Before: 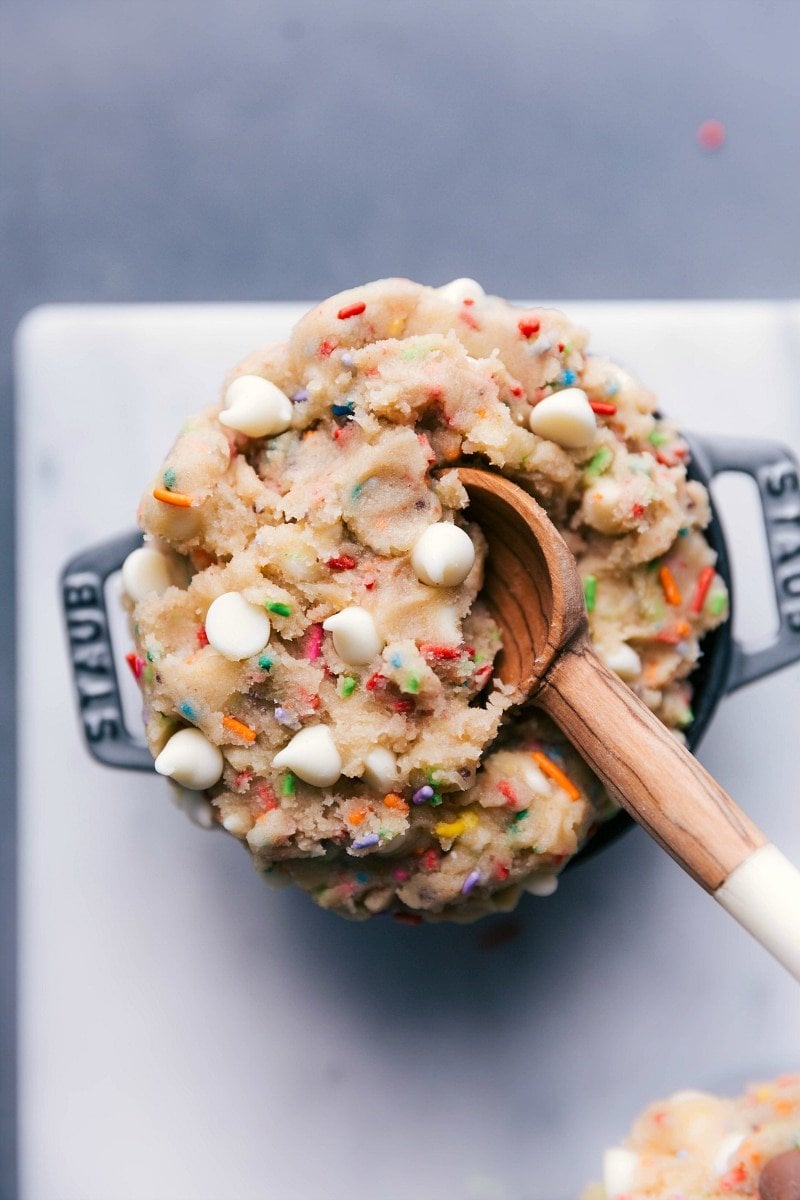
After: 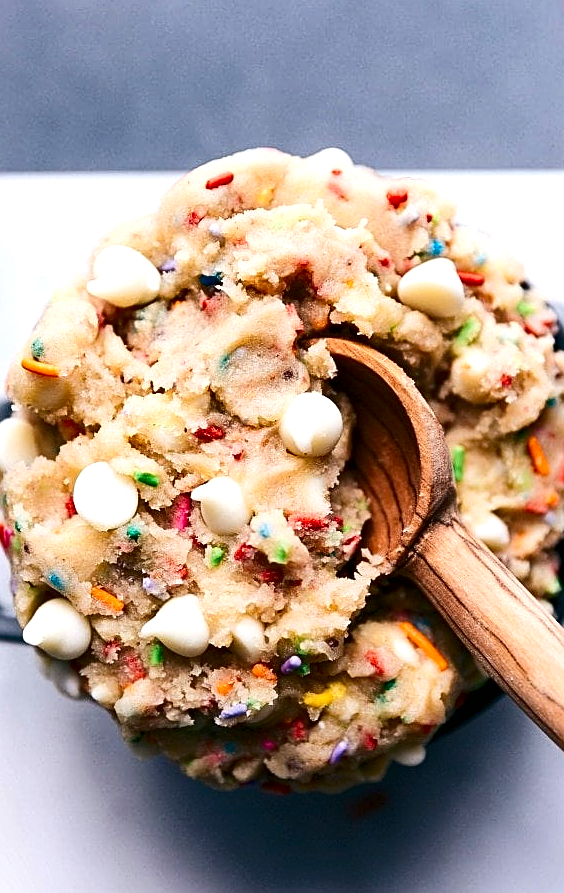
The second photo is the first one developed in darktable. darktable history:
sharpen: on, module defaults
shadows and highlights: shadows 29.18, highlights -28.91, low approximation 0.01, soften with gaussian
exposure: exposure 0.492 EV, compensate exposure bias true, compensate highlight preservation false
crop and rotate: left 16.551%, top 10.849%, right 12.887%, bottom 14.713%
tone curve: curves: ch0 [(0, 0) (0.003, 0) (0.011, 0) (0.025, 0) (0.044, 0.006) (0.069, 0.024) (0.1, 0.038) (0.136, 0.052) (0.177, 0.08) (0.224, 0.112) (0.277, 0.145) (0.335, 0.206) (0.399, 0.284) (0.468, 0.372) (0.543, 0.477) (0.623, 0.593) (0.709, 0.717) (0.801, 0.815) (0.898, 0.92) (1, 1)], color space Lab, independent channels, preserve colors none
haze removal: compatibility mode true, adaptive false
